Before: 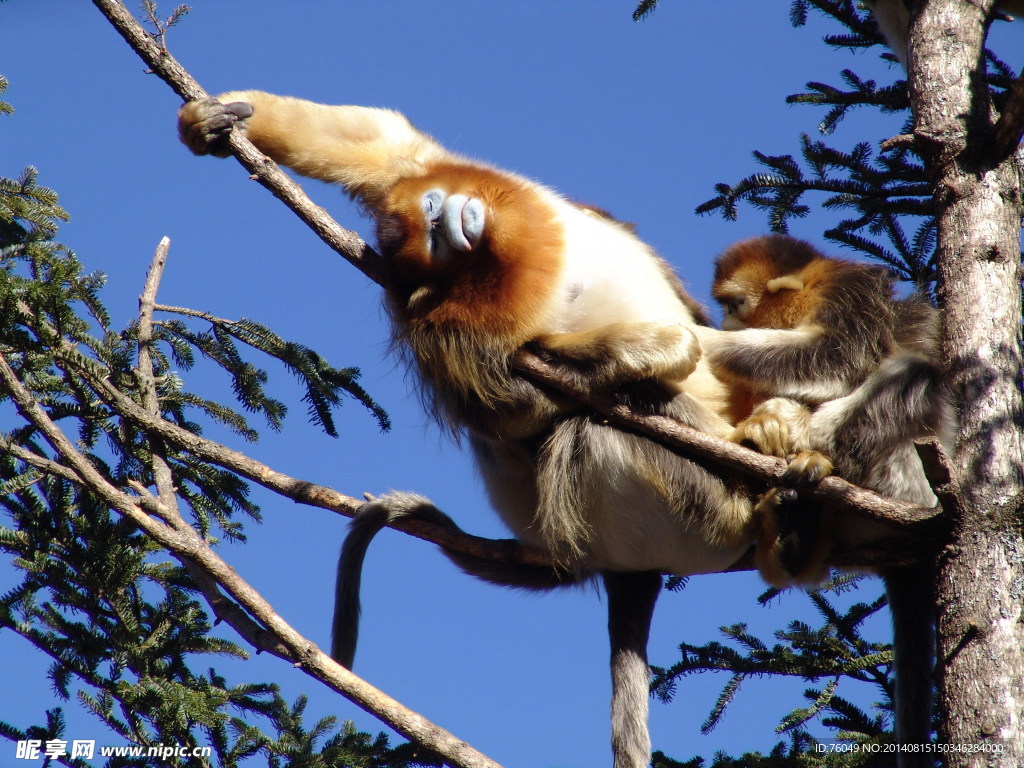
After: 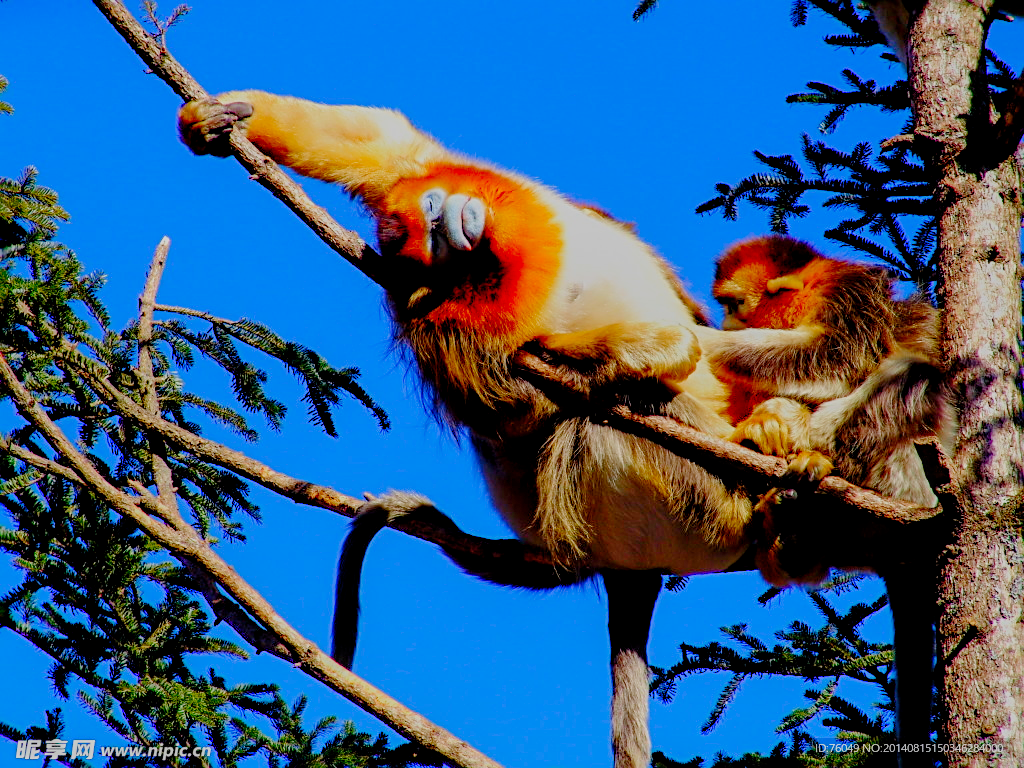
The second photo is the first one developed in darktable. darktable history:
local contrast: on, module defaults
sharpen: radius 2.757
filmic rgb: middle gray luminance 3.51%, black relative exposure -5.92 EV, white relative exposure 6.34 EV, dynamic range scaling 22.27%, target black luminance 0%, hardness 2.34, latitude 46.74%, contrast 0.791, highlights saturation mix 98.82%, shadows ↔ highlights balance 0.094%, preserve chrominance no, color science v5 (2021), contrast in shadows safe, contrast in highlights safe
